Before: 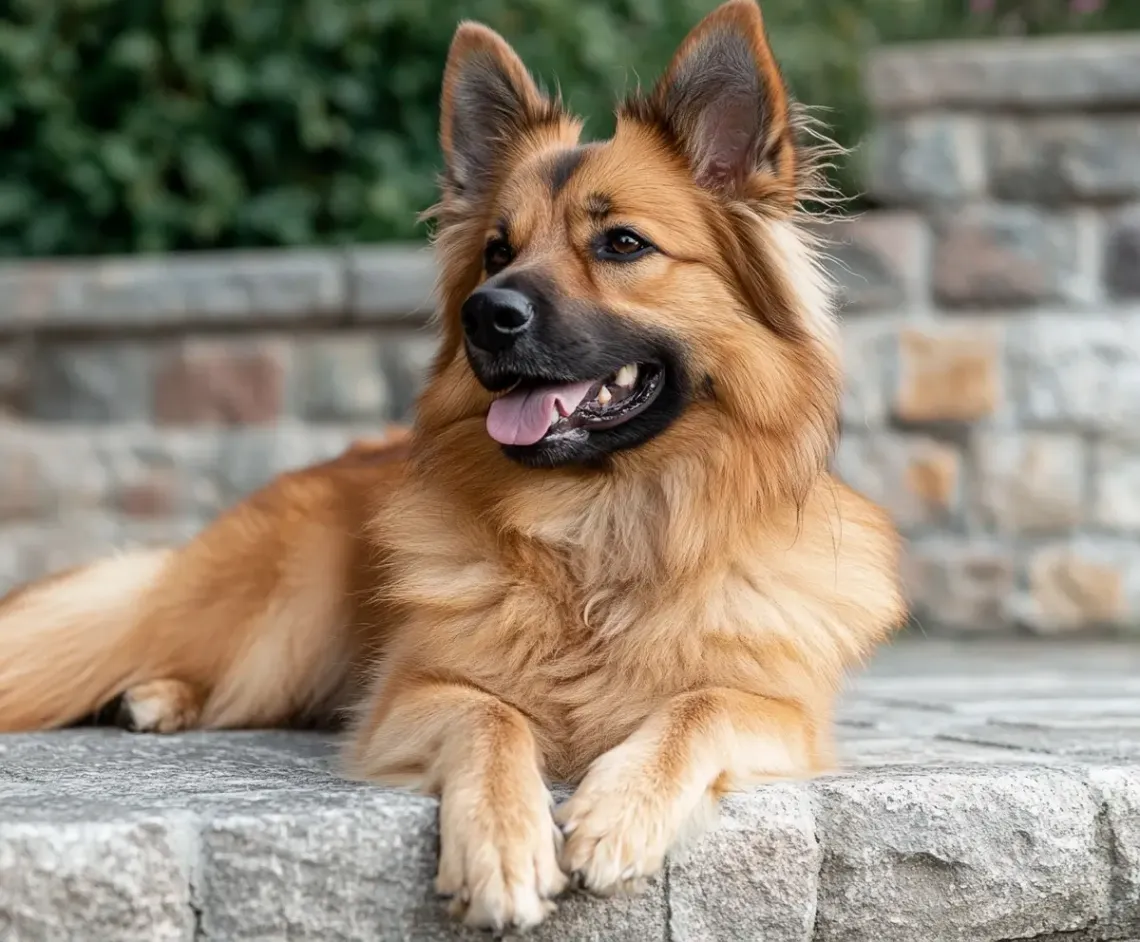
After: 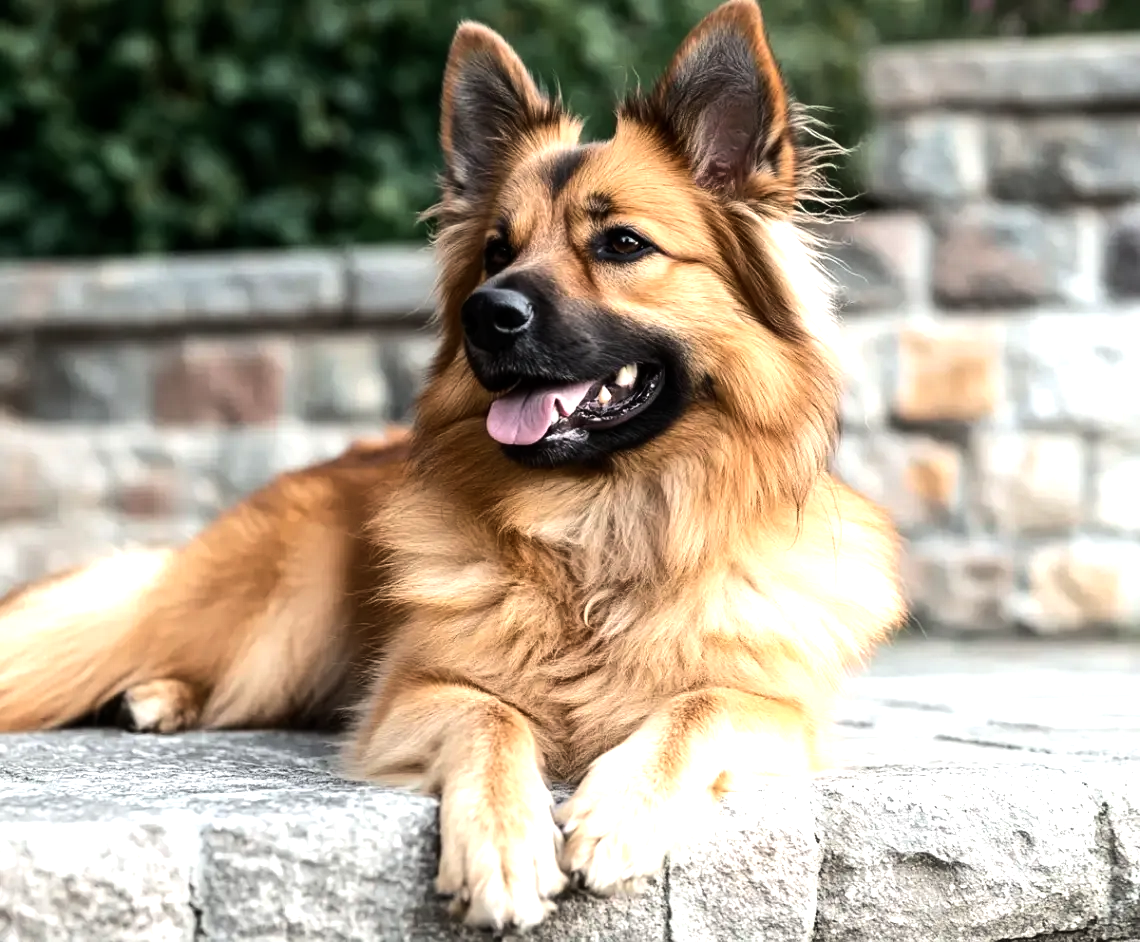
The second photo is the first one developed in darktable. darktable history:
tone equalizer: -8 EV -1.1 EV, -7 EV -1.04 EV, -6 EV -0.894 EV, -5 EV -0.61 EV, -3 EV 0.557 EV, -2 EV 0.861 EV, -1 EV 1.01 EV, +0 EV 1.06 EV, edges refinement/feathering 500, mask exposure compensation -1.57 EV, preserve details no
